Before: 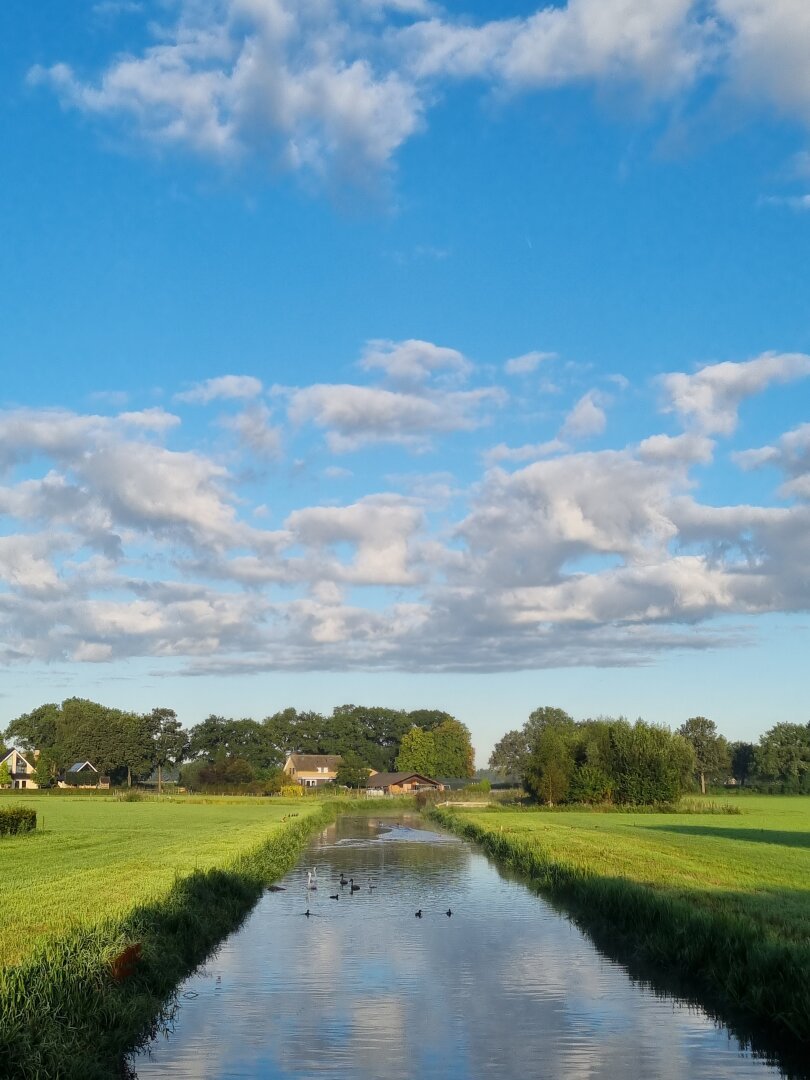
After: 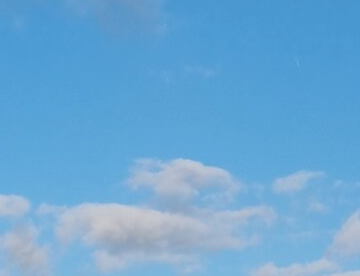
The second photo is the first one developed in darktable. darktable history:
crop: left 28.69%, top 16.791%, right 26.786%, bottom 57.651%
tone equalizer: -8 EV 0.256 EV, -7 EV 0.424 EV, -6 EV 0.378 EV, -5 EV 0.277 EV, -3 EV -0.285 EV, -2 EV -0.403 EV, -1 EV -0.406 EV, +0 EV -0.274 EV, mask exposure compensation -0.491 EV
contrast brightness saturation: brightness 0.152
